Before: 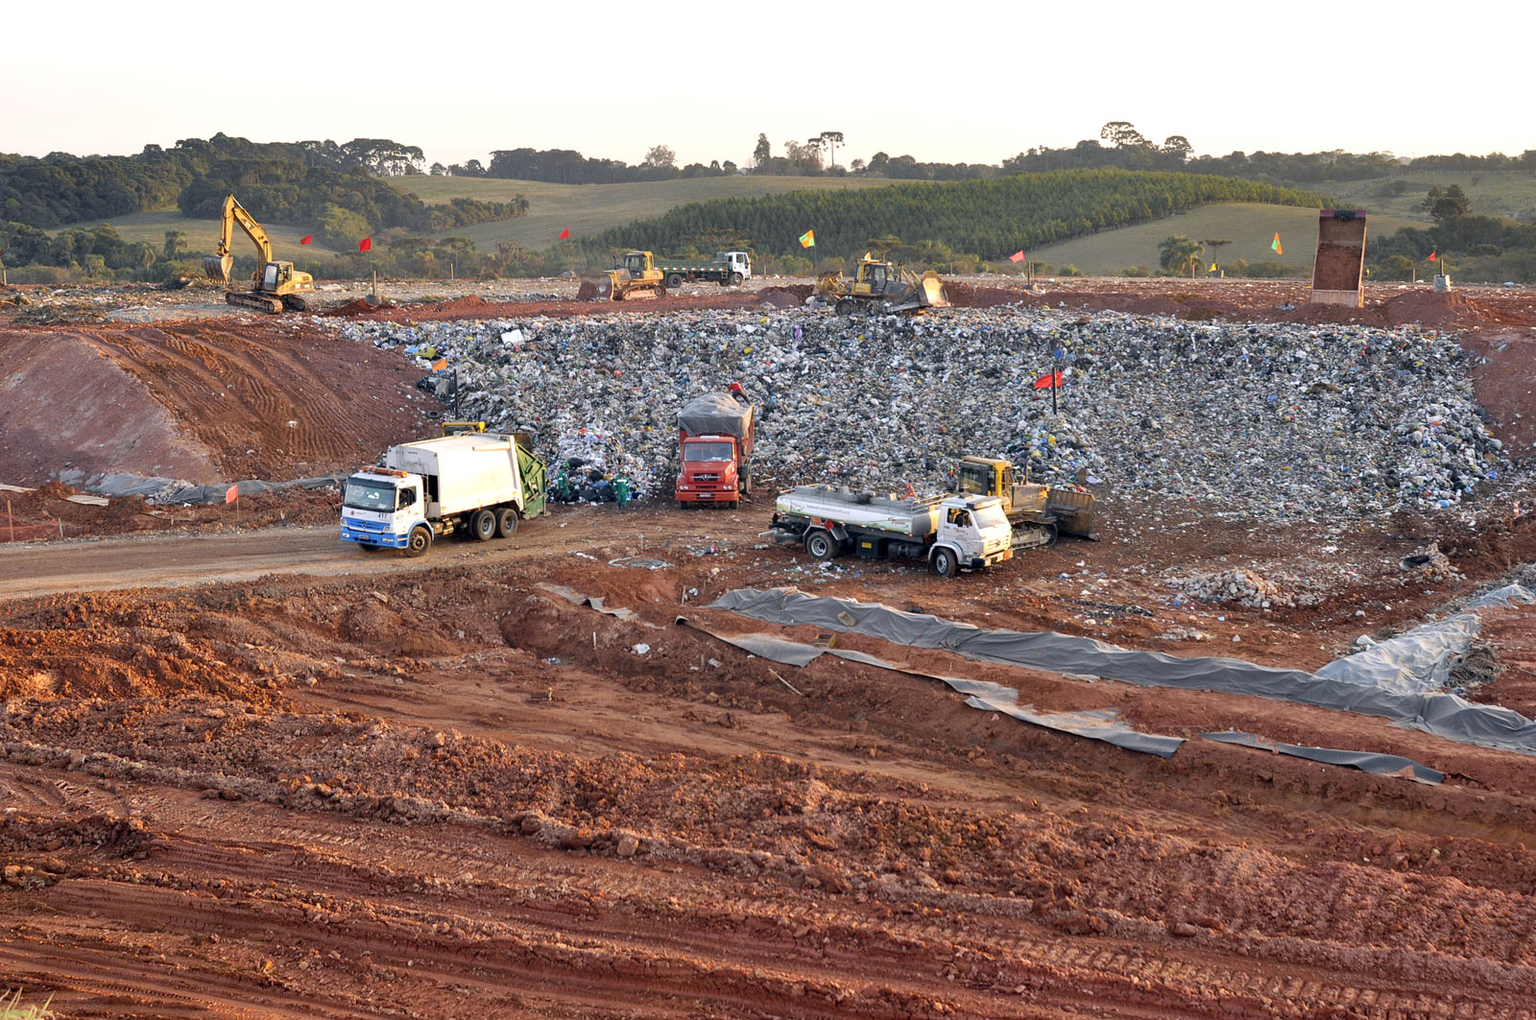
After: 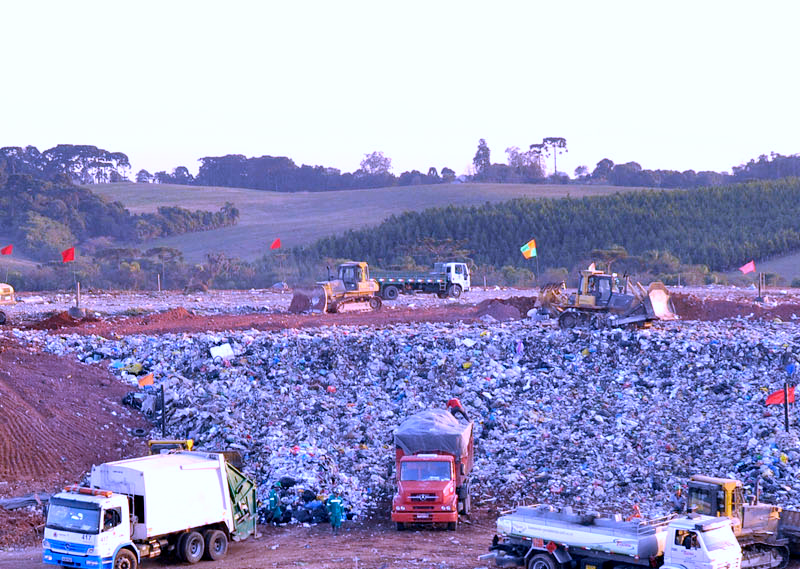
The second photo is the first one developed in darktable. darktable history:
crop: left 19.556%, right 30.401%, bottom 46.458%
white balance: red 0.98, blue 1.61
